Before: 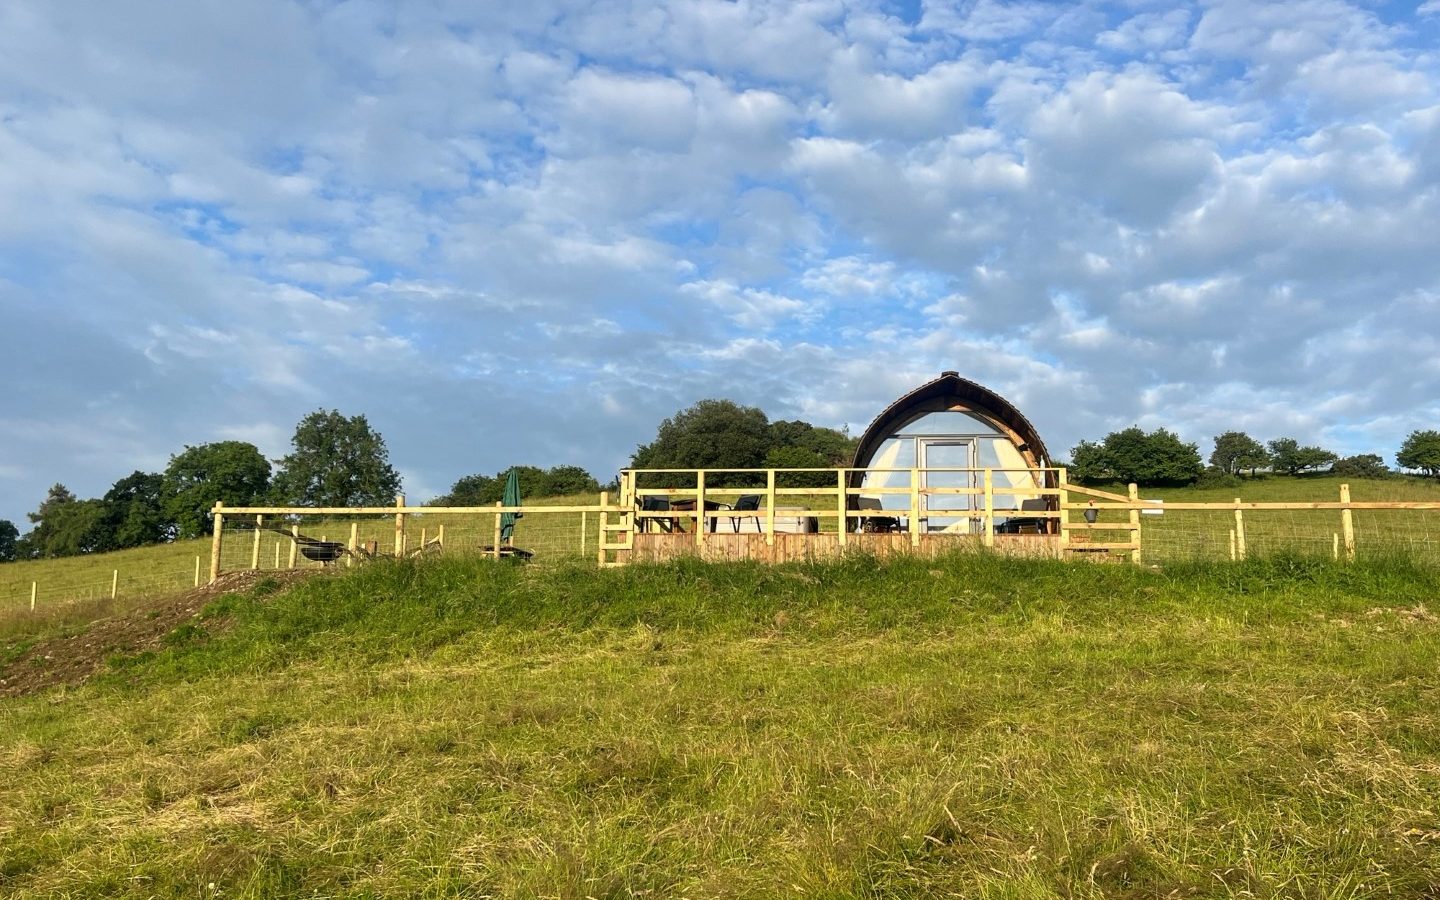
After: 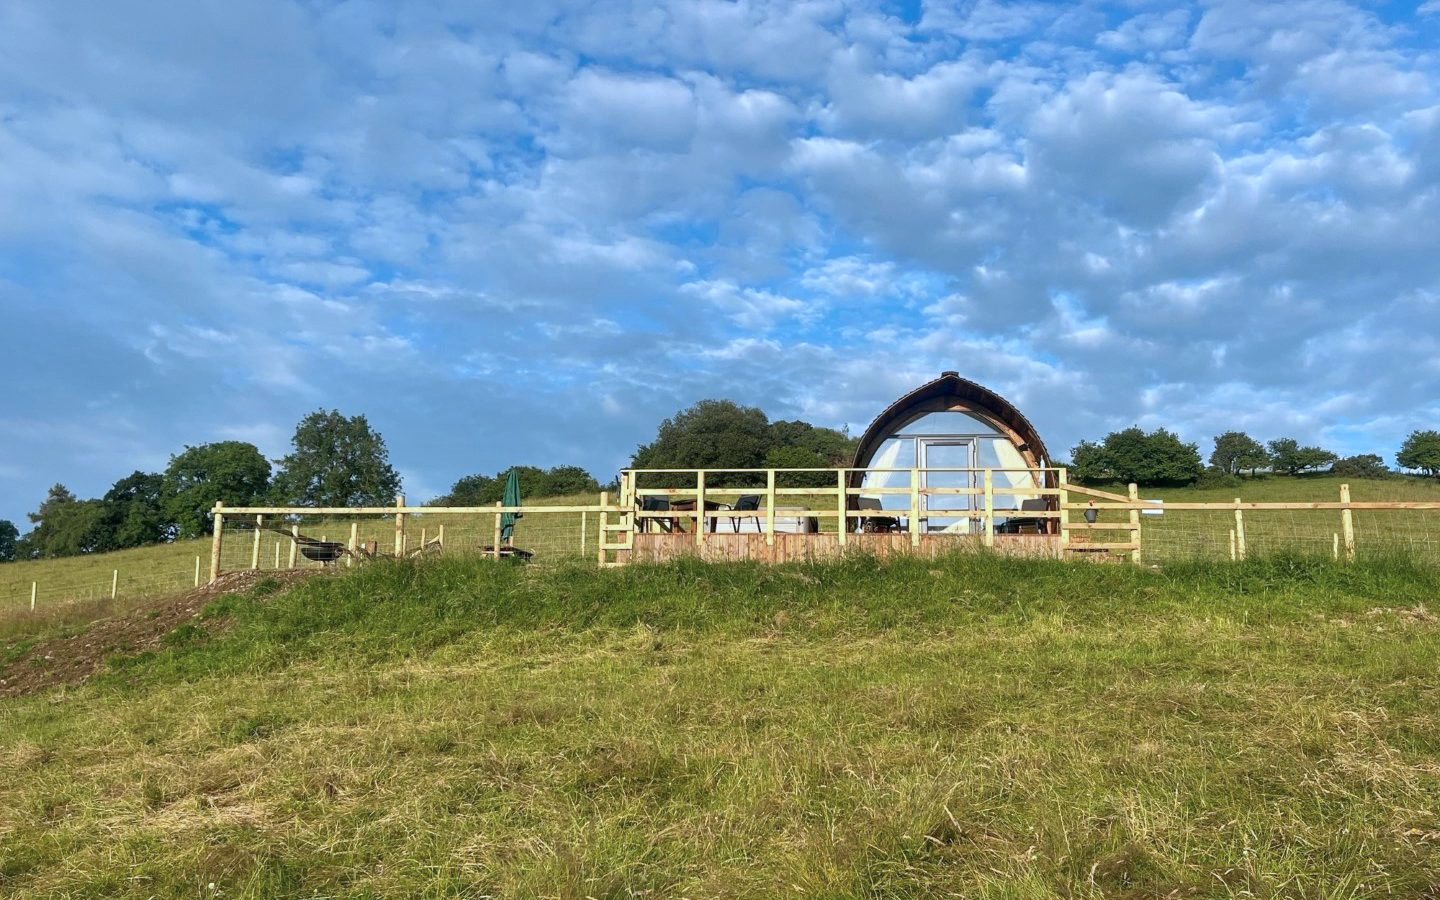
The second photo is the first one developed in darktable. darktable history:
color correction: highlights a* -2.31, highlights b* -18.36
shadows and highlights: highlights color adjustment 0.181%
